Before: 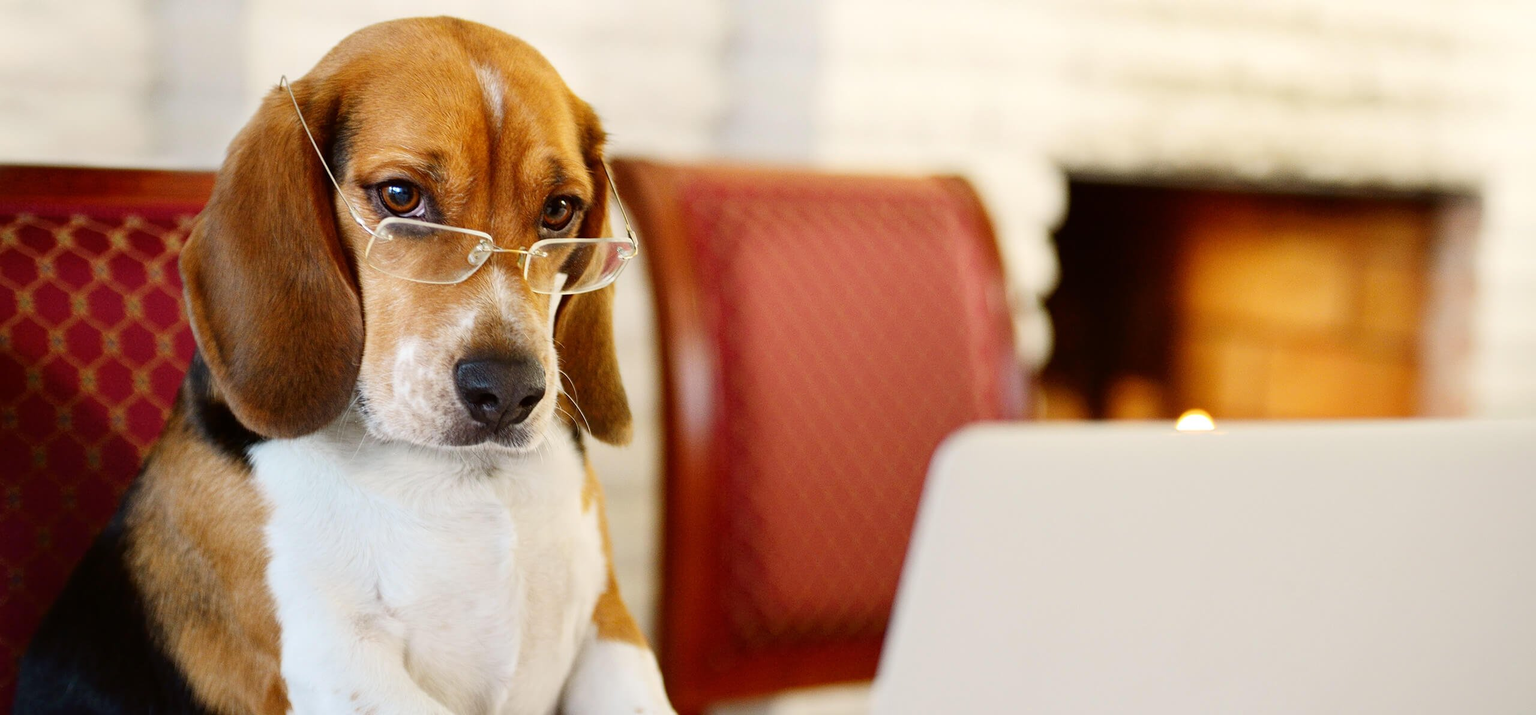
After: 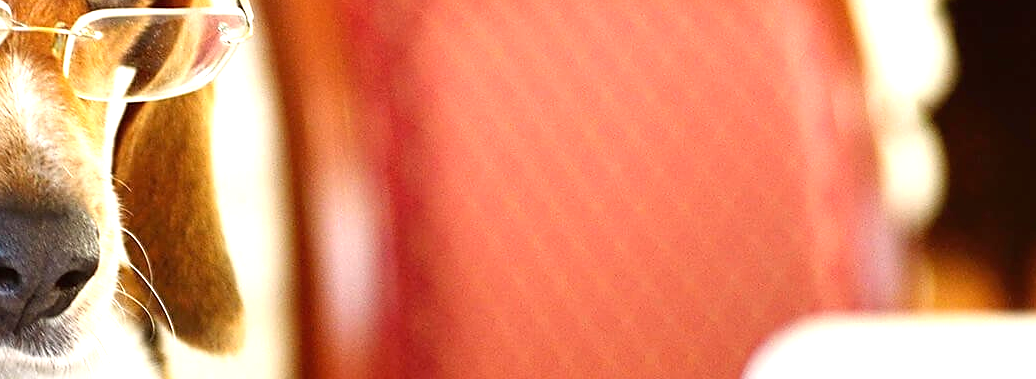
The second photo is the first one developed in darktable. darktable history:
exposure: black level correction 0, exposure 1 EV, compensate exposure bias true, compensate highlight preservation false
sharpen: radius 1.856, amount 0.401, threshold 1.472
crop: left 31.67%, top 32.674%, right 27.83%, bottom 35.519%
color correction: highlights b* -0.011, saturation 0.995
